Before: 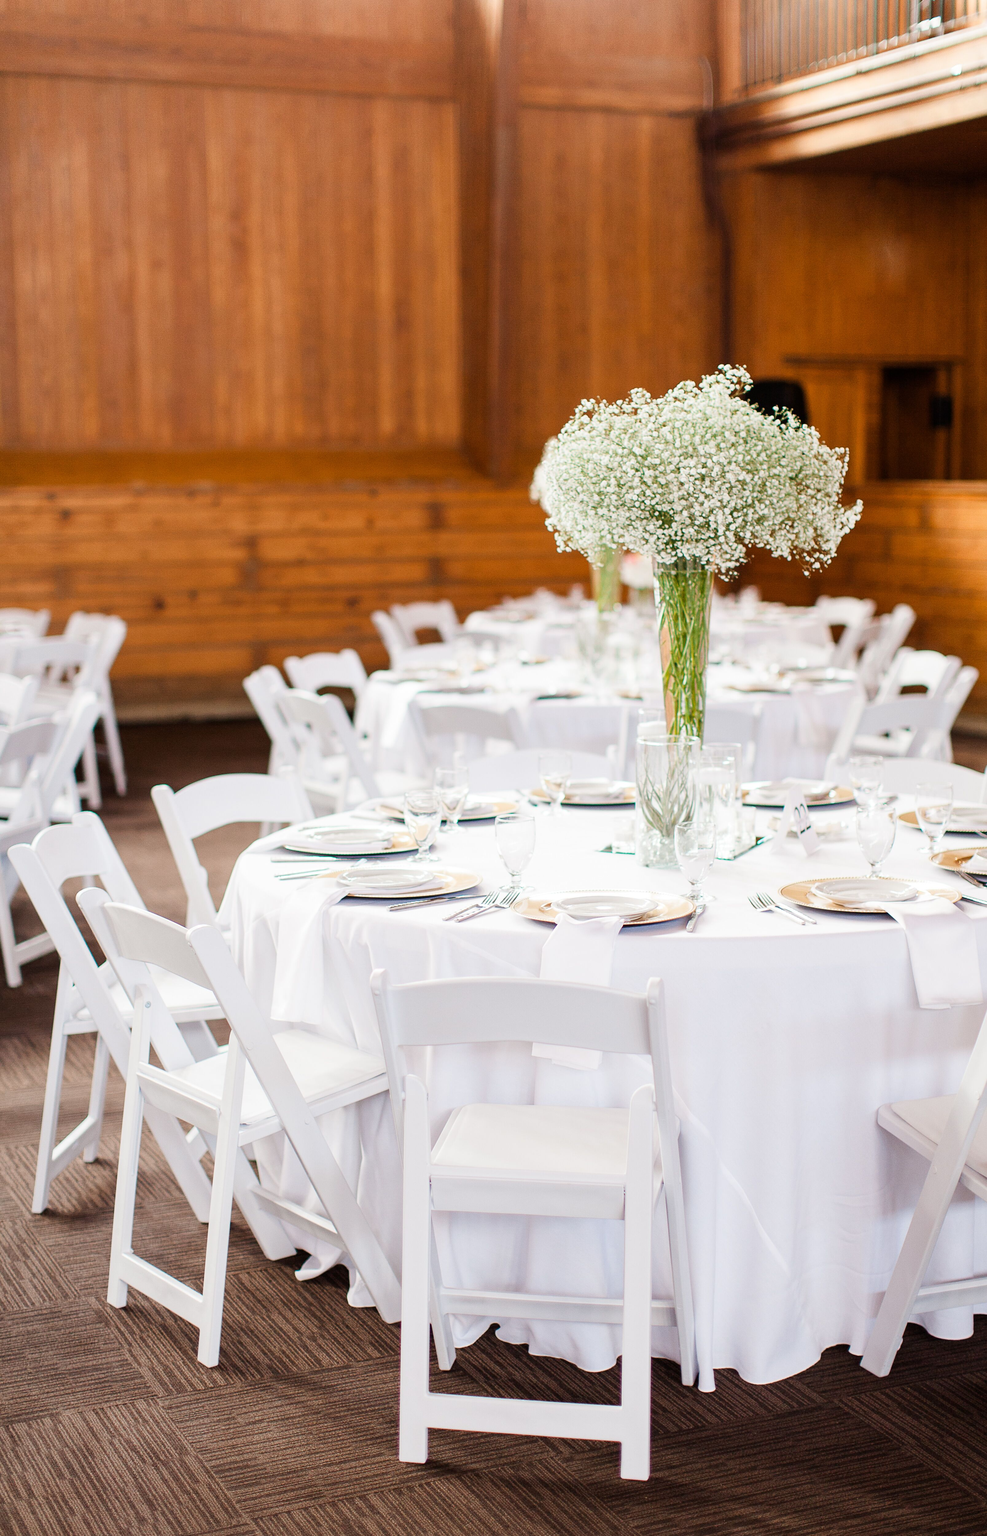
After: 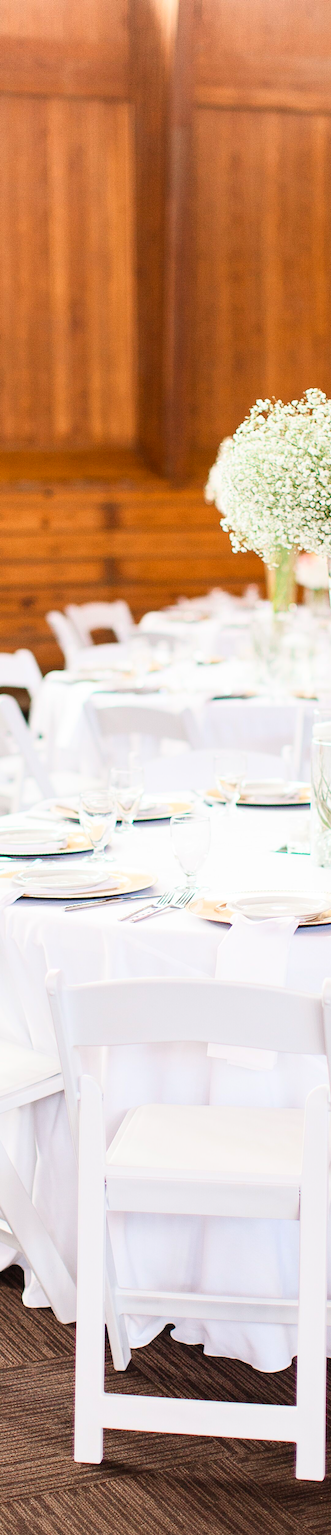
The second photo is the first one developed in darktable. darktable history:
crop: left 32.967%, right 33.448%
contrast brightness saturation: contrast 0.201, brightness 0.141, saturation 0.143
